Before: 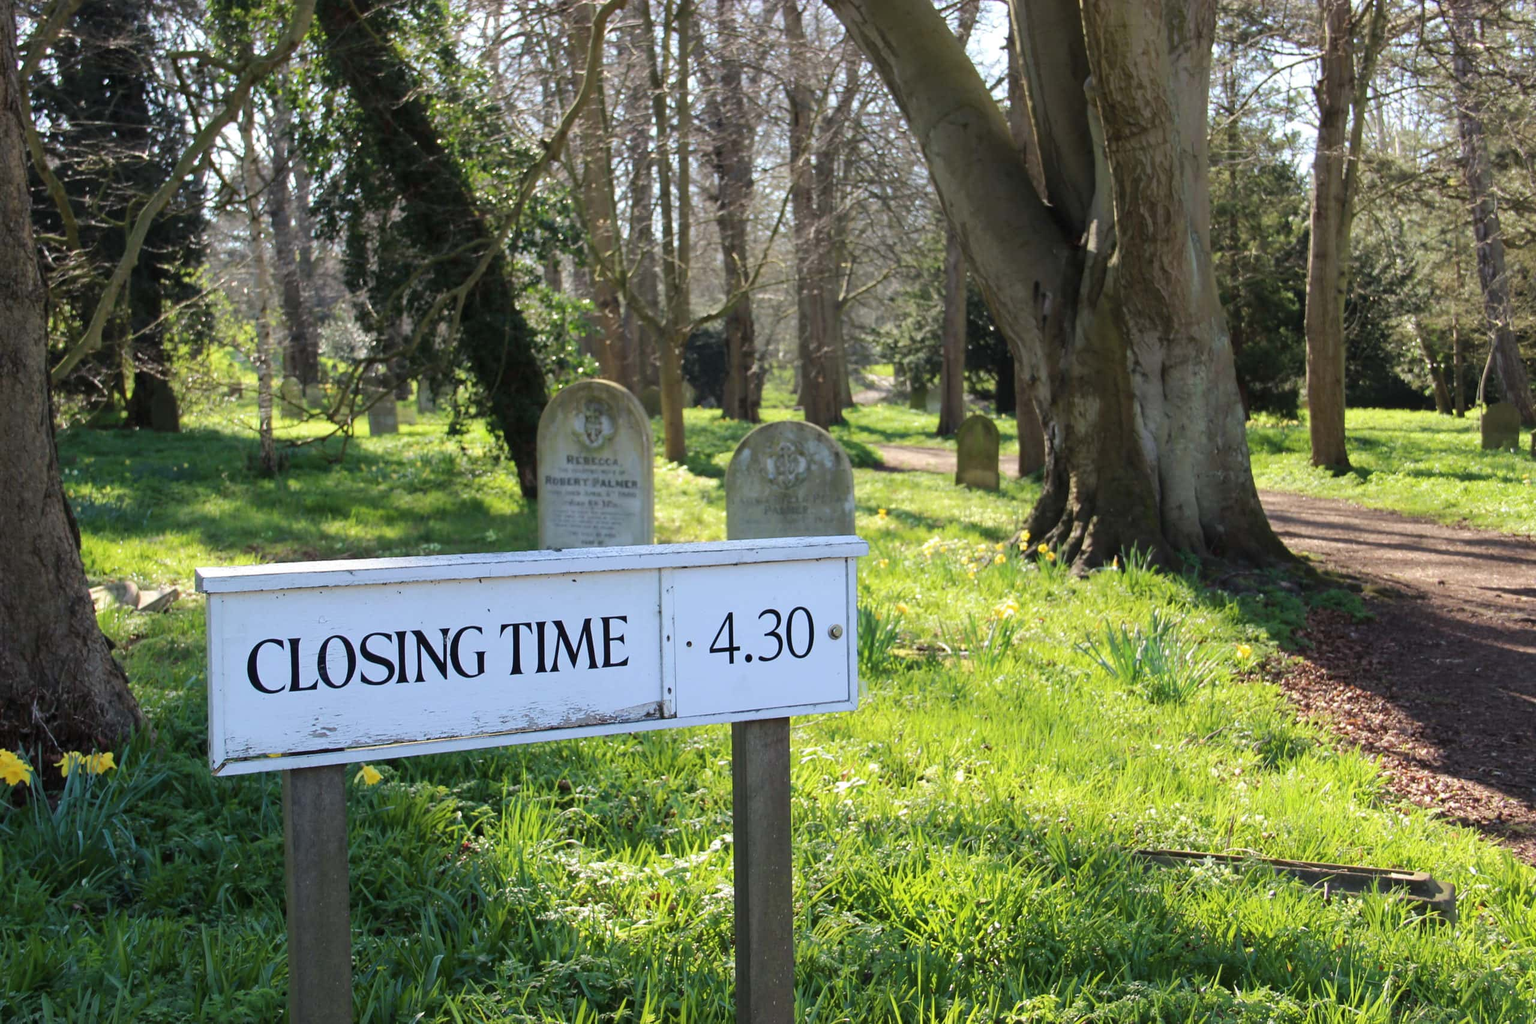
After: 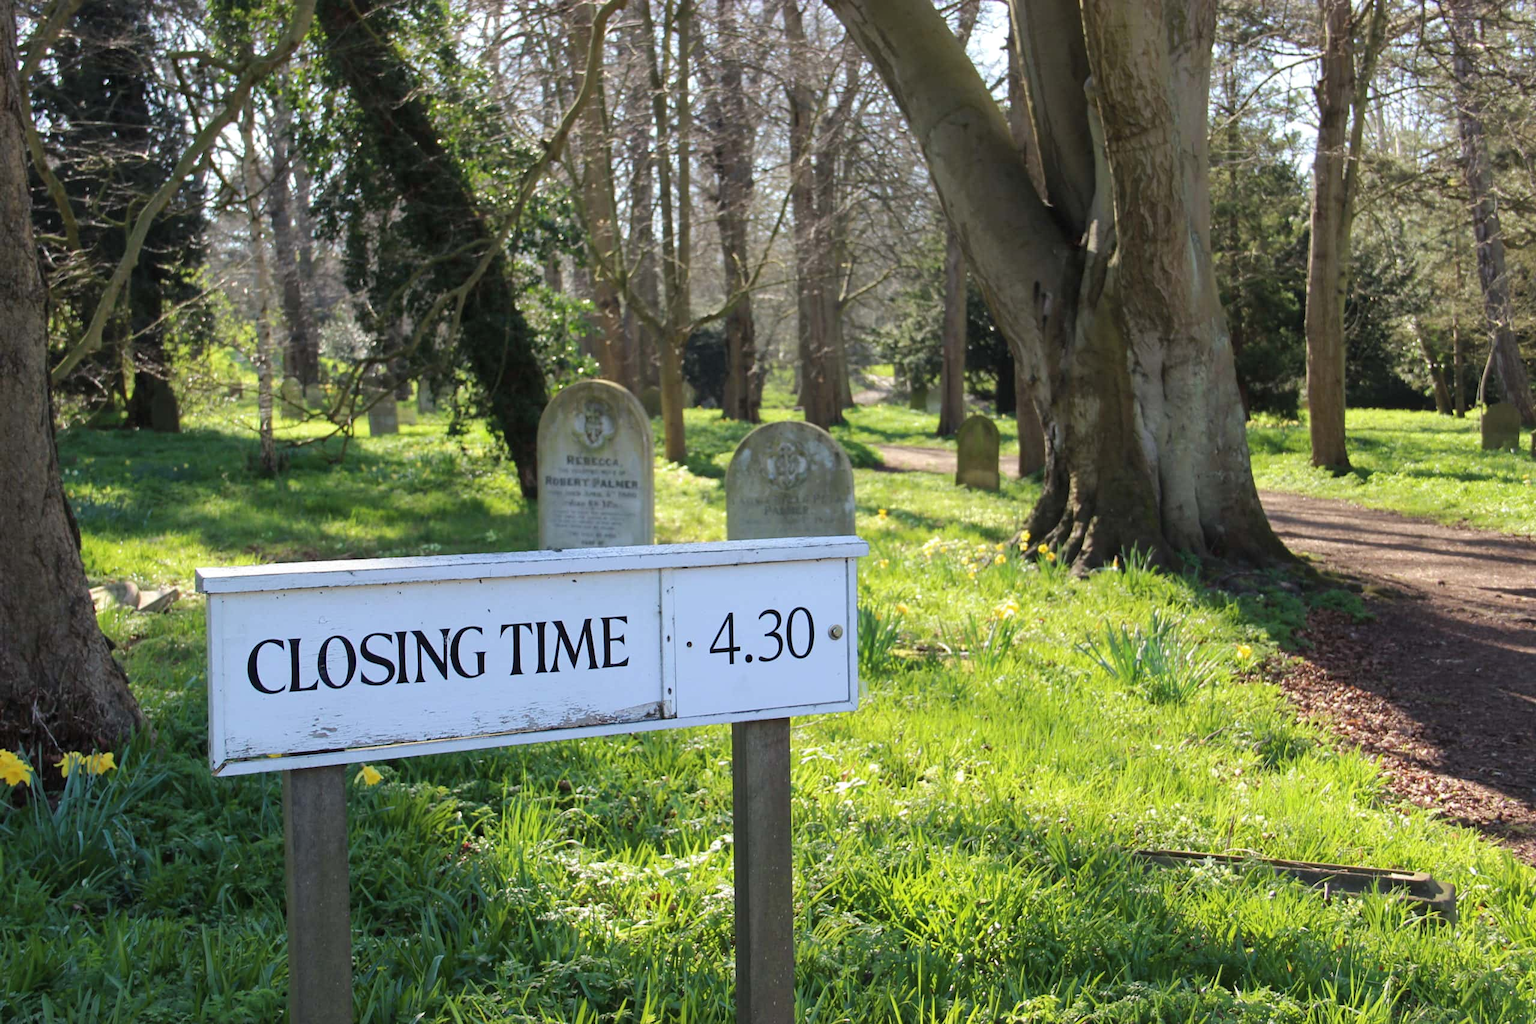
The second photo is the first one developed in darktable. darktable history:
shadows and highlights: shadows 25.76, highlights -23.77
tone equalizer: smoothing diameter 24.91%, edges refinement/feathering 5.96, preserve details guided filter
